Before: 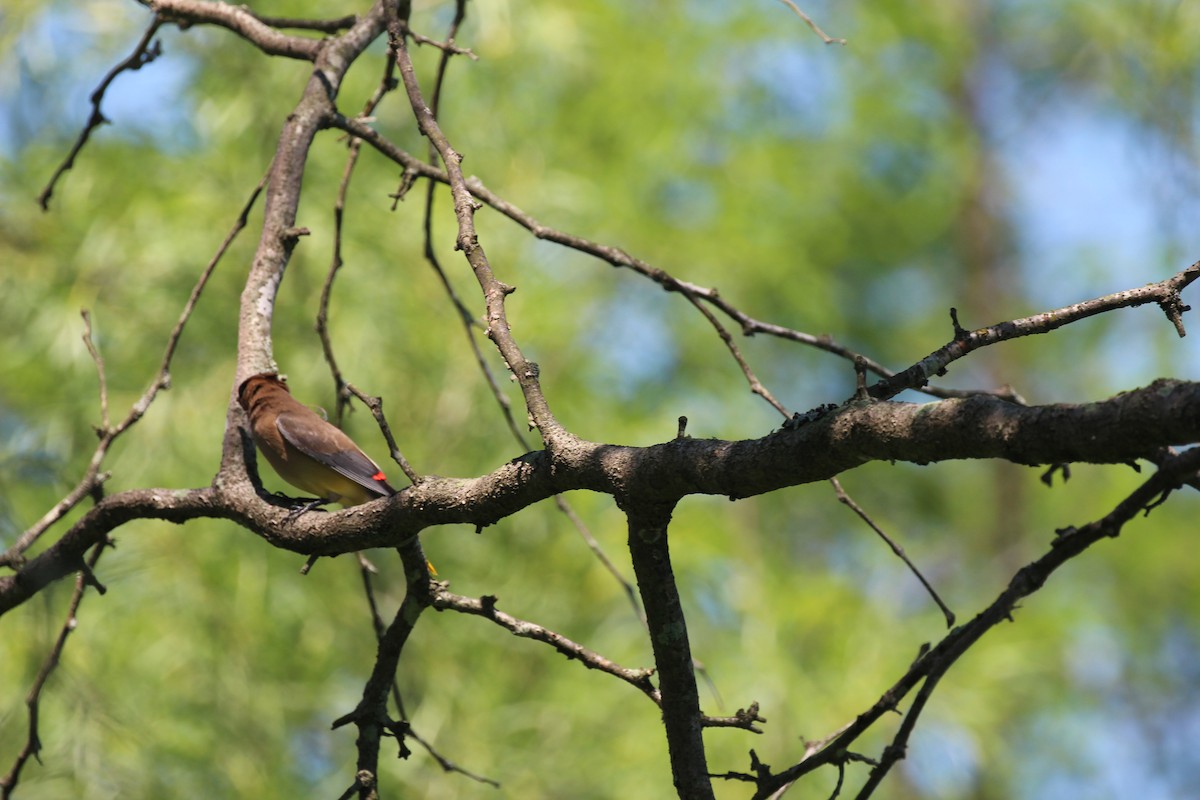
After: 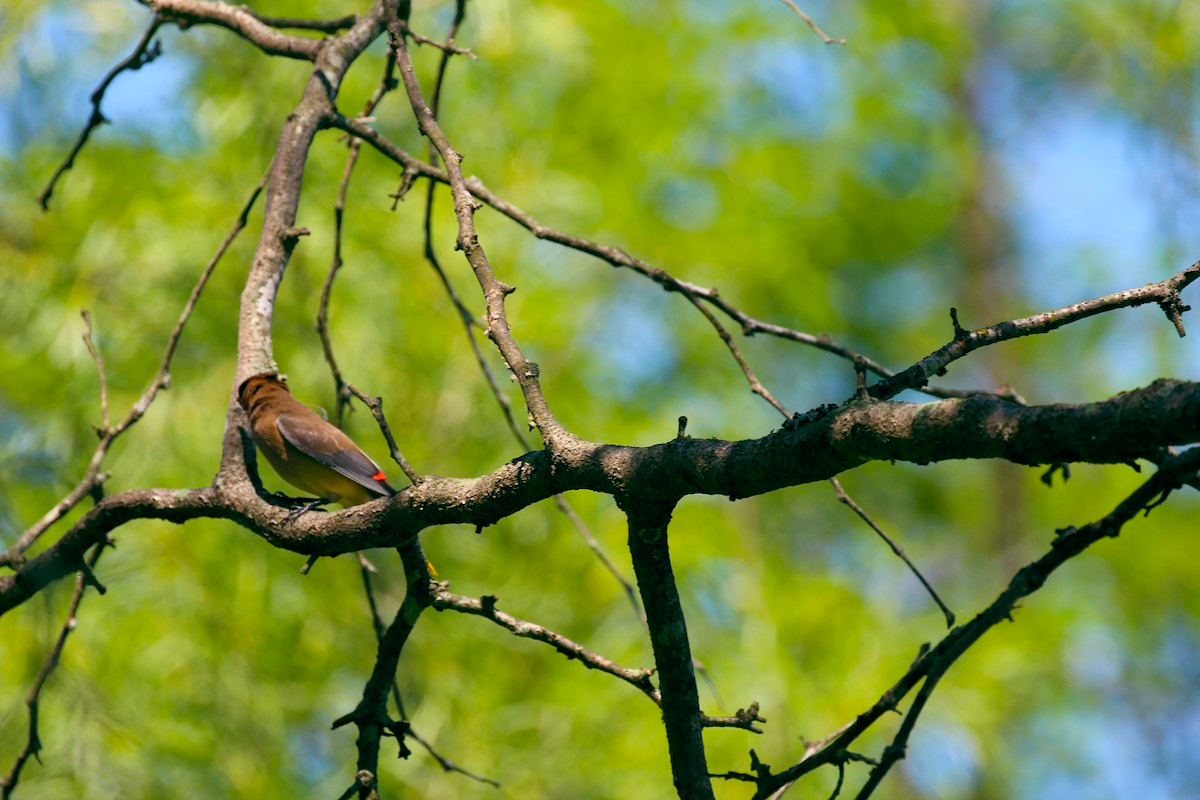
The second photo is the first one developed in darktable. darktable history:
color balance rgb: global offset › luminance -0.336%, global offset › chroma 0.117%, global offset › hue 162.38°, perceptual saturation grading › global saturation 25.858%, global vibrance 20%
